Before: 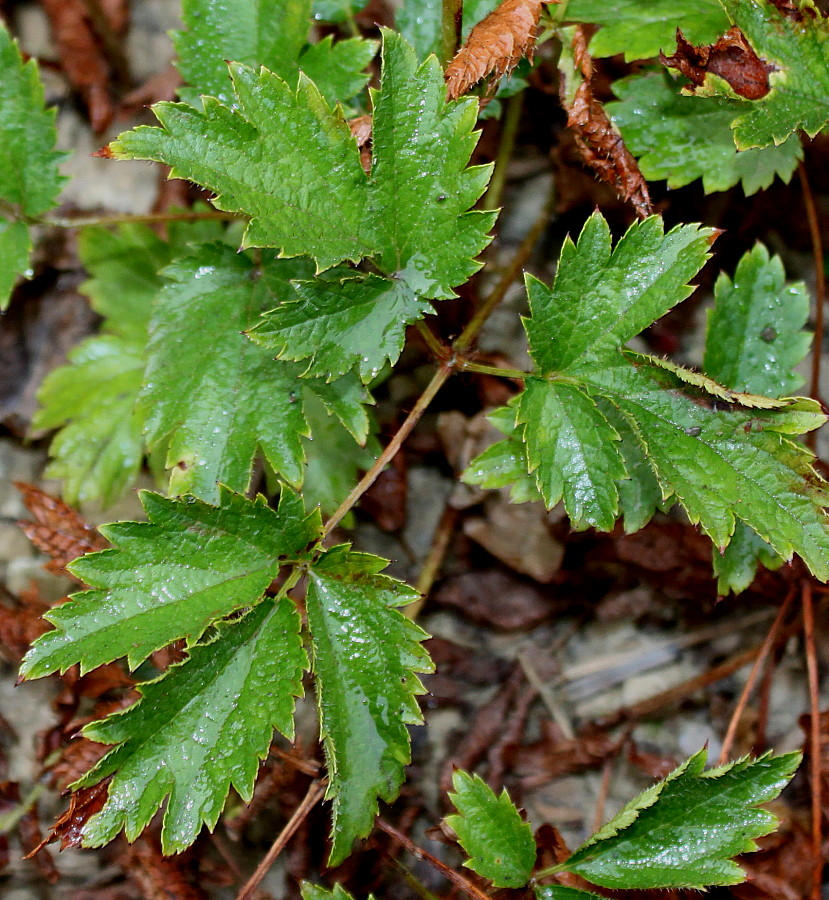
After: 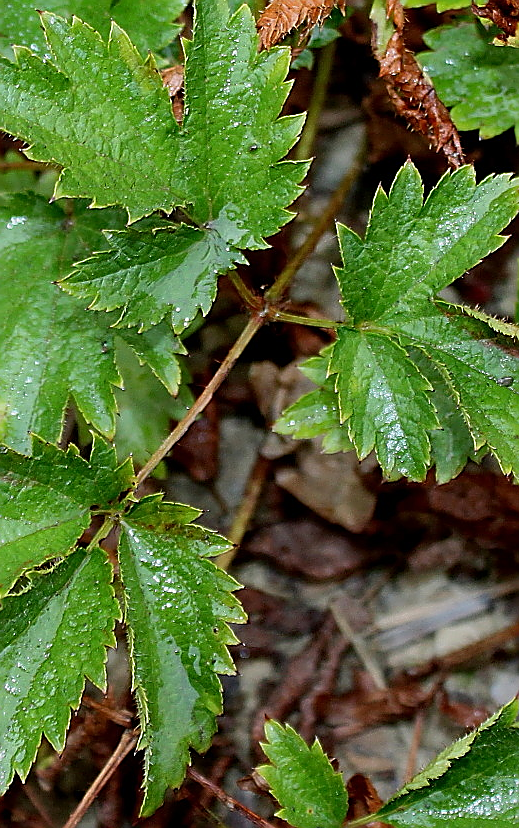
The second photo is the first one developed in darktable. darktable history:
sharpen: radius 1.361, amount 1.265, threshold 0.616
crop and rotate: left 22.746%, top 5.638%, right 14.561%, bottom 2.331%
